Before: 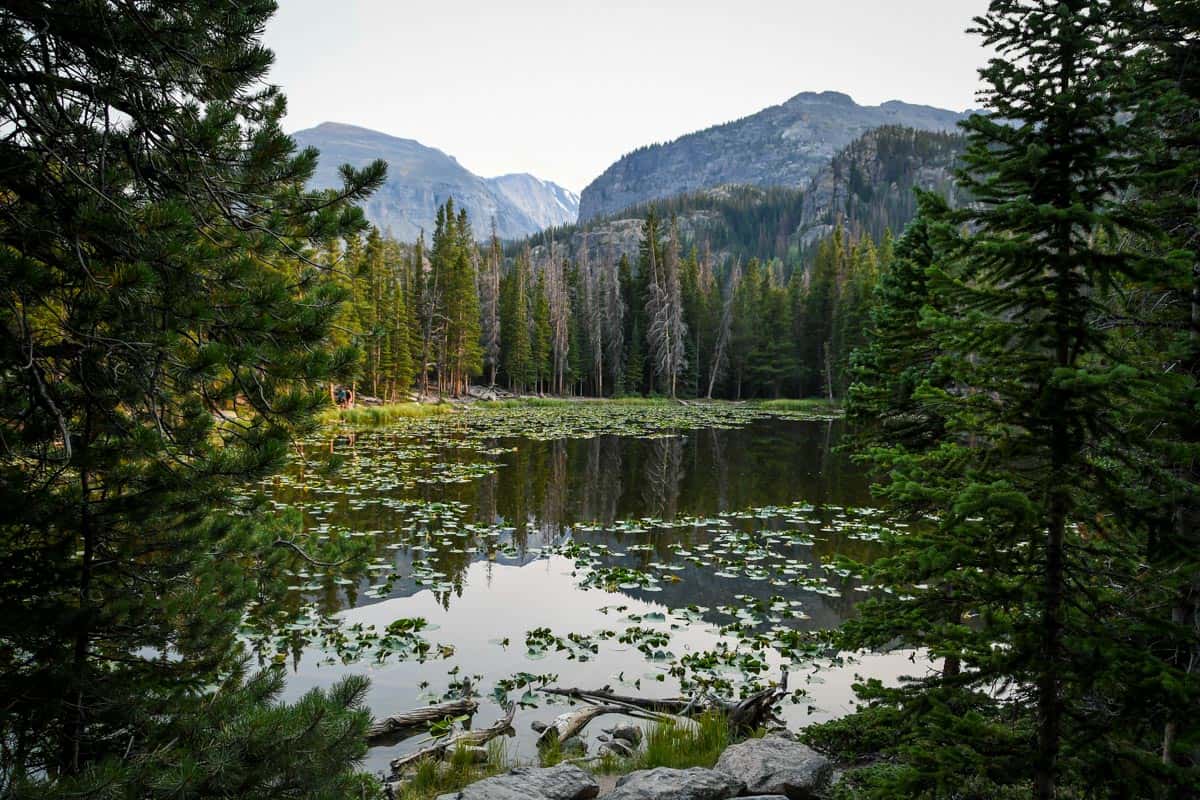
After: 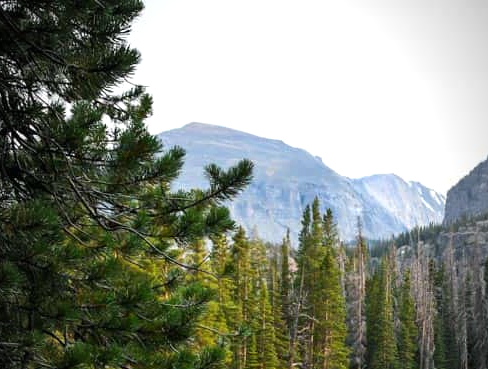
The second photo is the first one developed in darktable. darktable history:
exposure: black level correction 0, exposure 0.499 EV, compensate highlight preservation false
vignetting: fall-off start 96.87%, fall-off radius 98.95%, center (-0.025, 0.398), width/height ratio 0.609
crop and rotate: left 11.194%, top 0.046%, right 48.123%, bottom 53.723%
